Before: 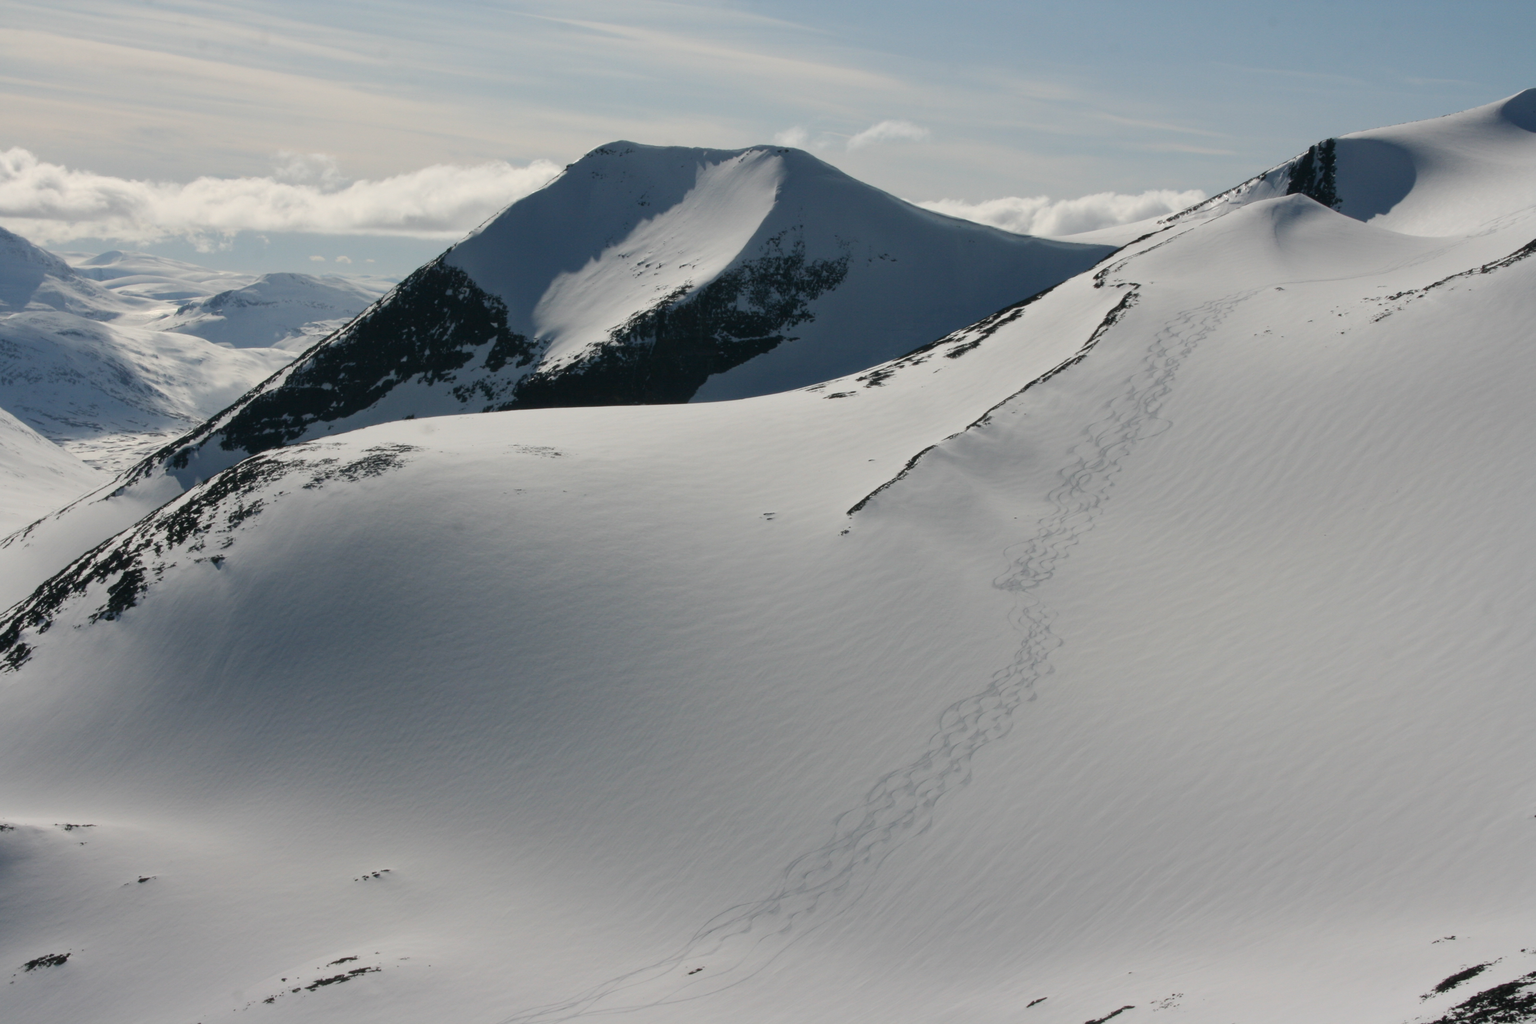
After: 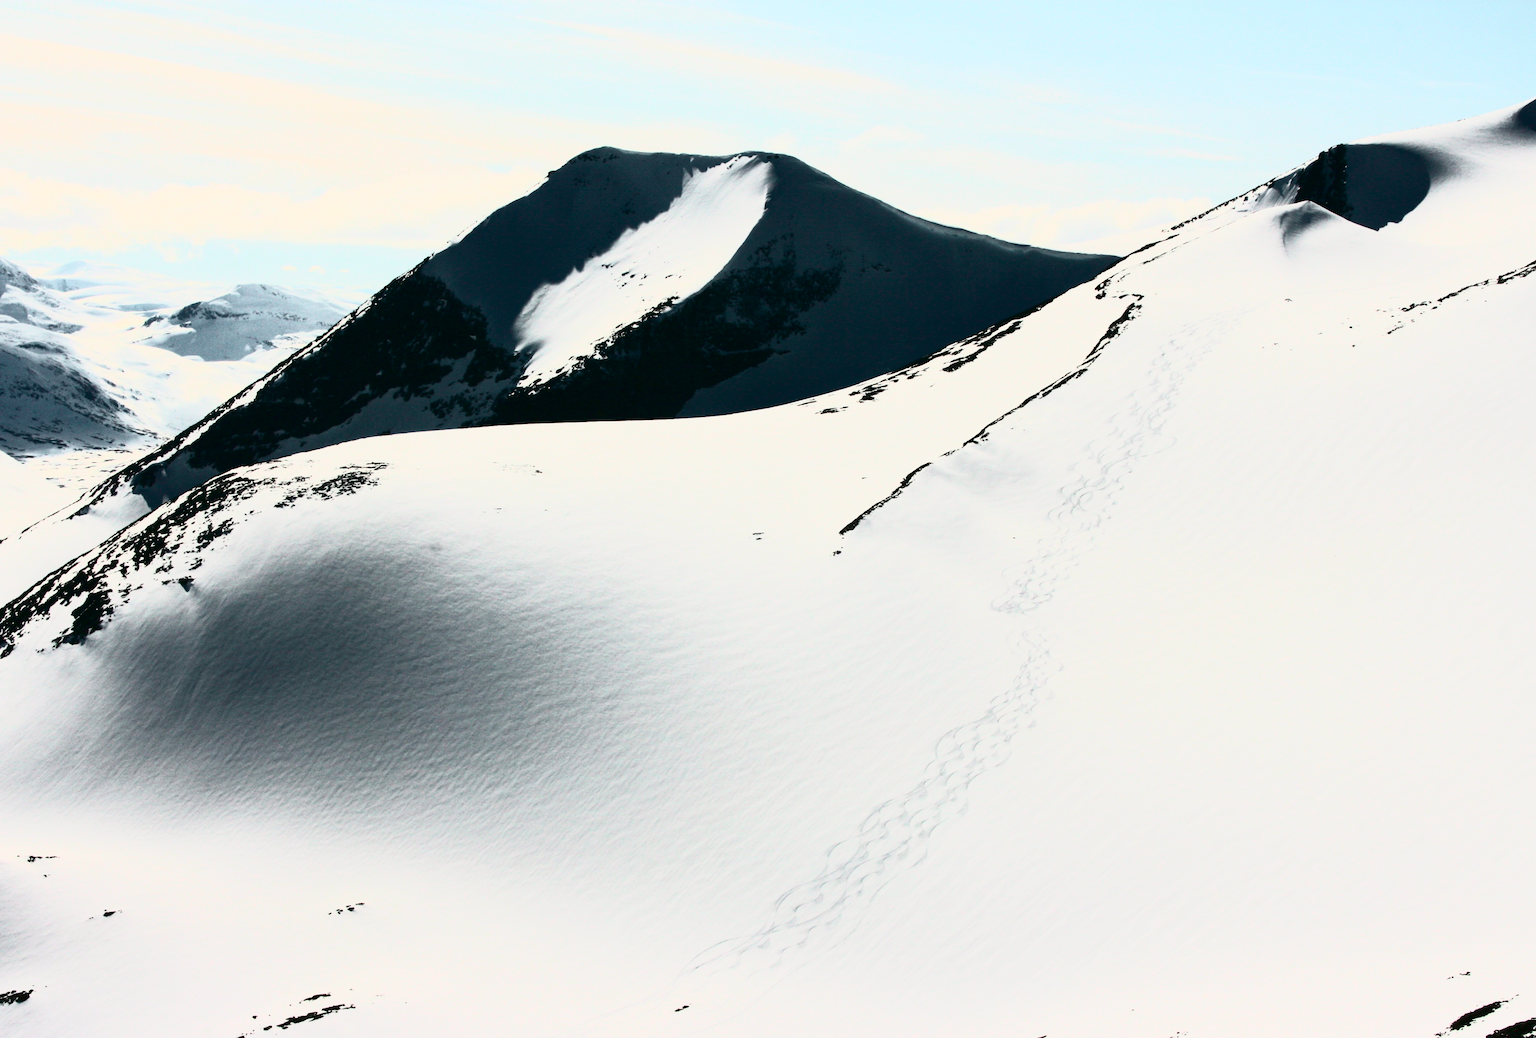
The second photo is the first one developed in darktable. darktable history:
crop and rotate: left 2.536%, right 1.107%, bottom 2.246%
tone curve: curves: ch0 [(0, 0.005) (0.103, 0.097) (0.18, 0.22) (0.378, 0.482) (0.504, 0.631) (0.663, 0.801) (0.834, 0.914) (1, 0.971)]; ch1 [(0, 0) (0.172, 0.123) (0.324, 0.253) (0.396, 0.388) (0.478, 0.461) (0.499, 0.498) (0.545, 0.587) (0.604, 0.692) (0.704, 0.818) (1, 1)]; ch2 [(0, 0) (0.411, 0.424) (0.496, 0.5) (0.521, 0.537) (0.555, 0.585) (0.628, 0.703) (1, 1)], color space Lab, independent channels, preserve colors none
contrast brightness saturation: contrast 0.93, brightness 0.2
